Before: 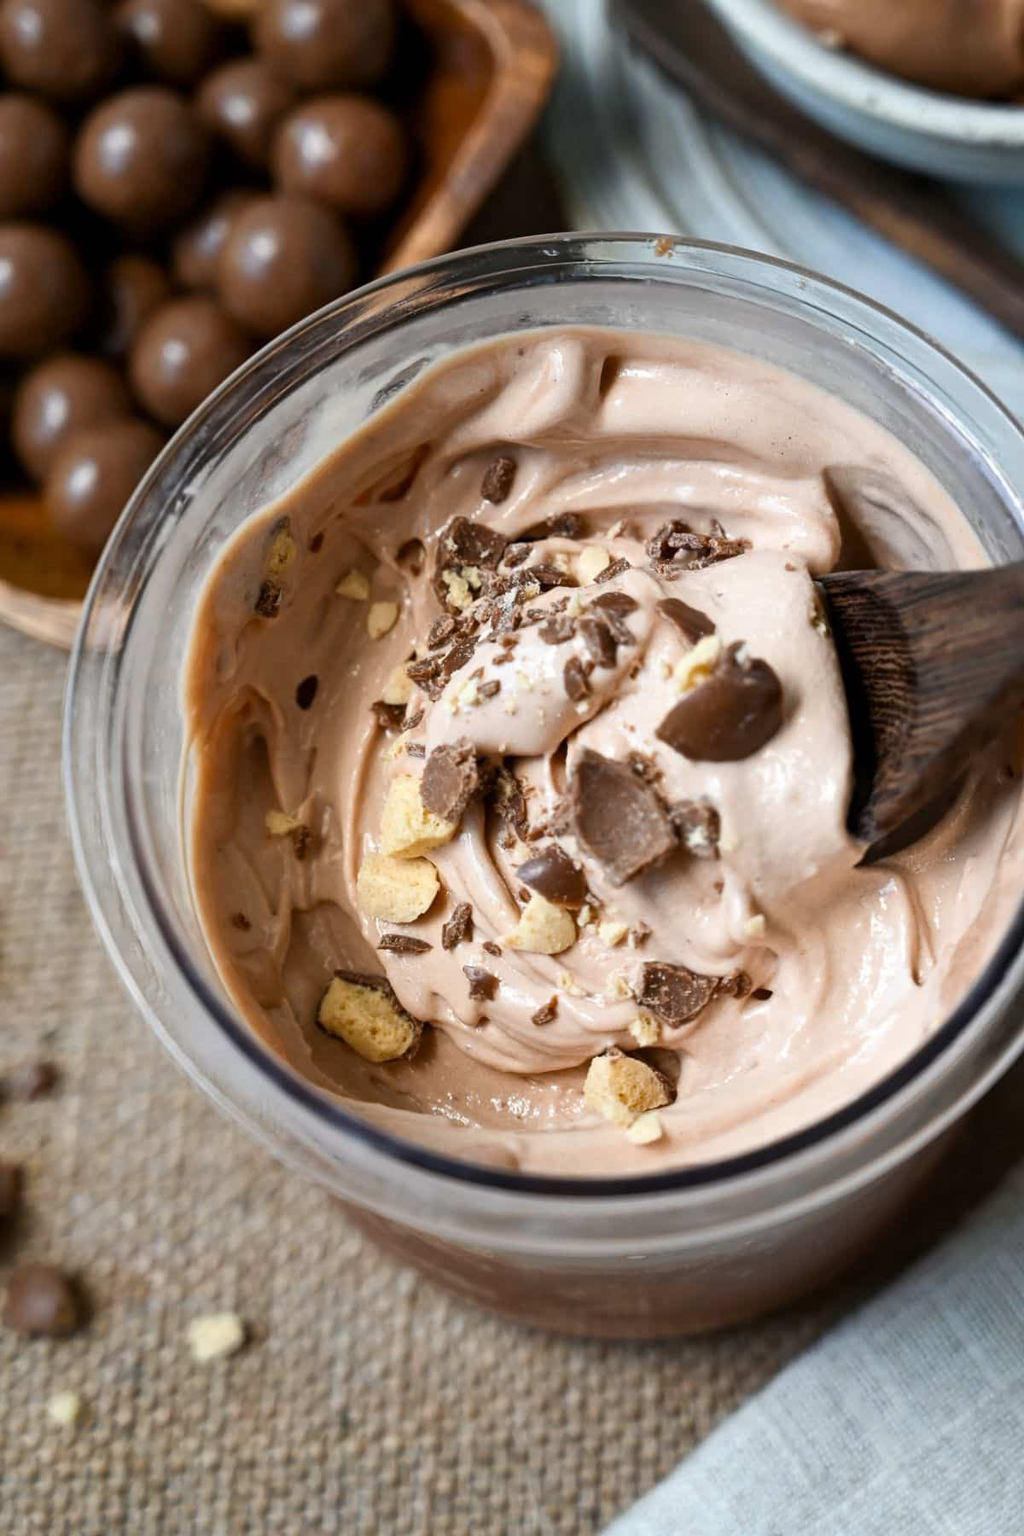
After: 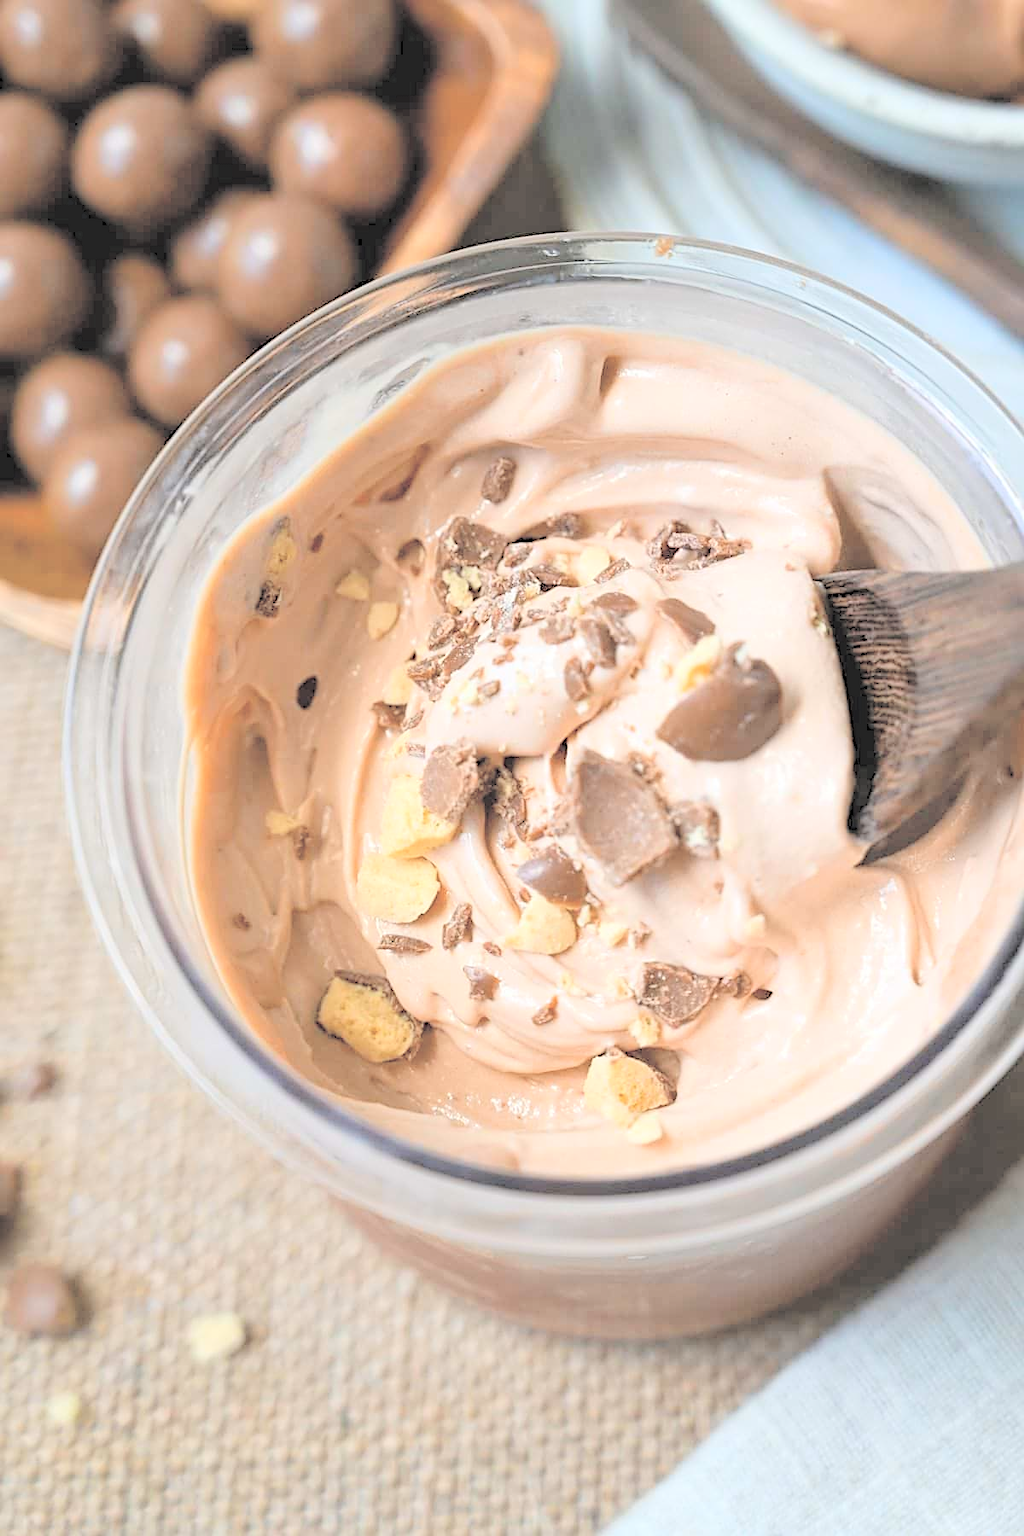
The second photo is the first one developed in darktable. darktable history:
contrast brightness saturation: brightness 1
sharpen: on, module defaults
